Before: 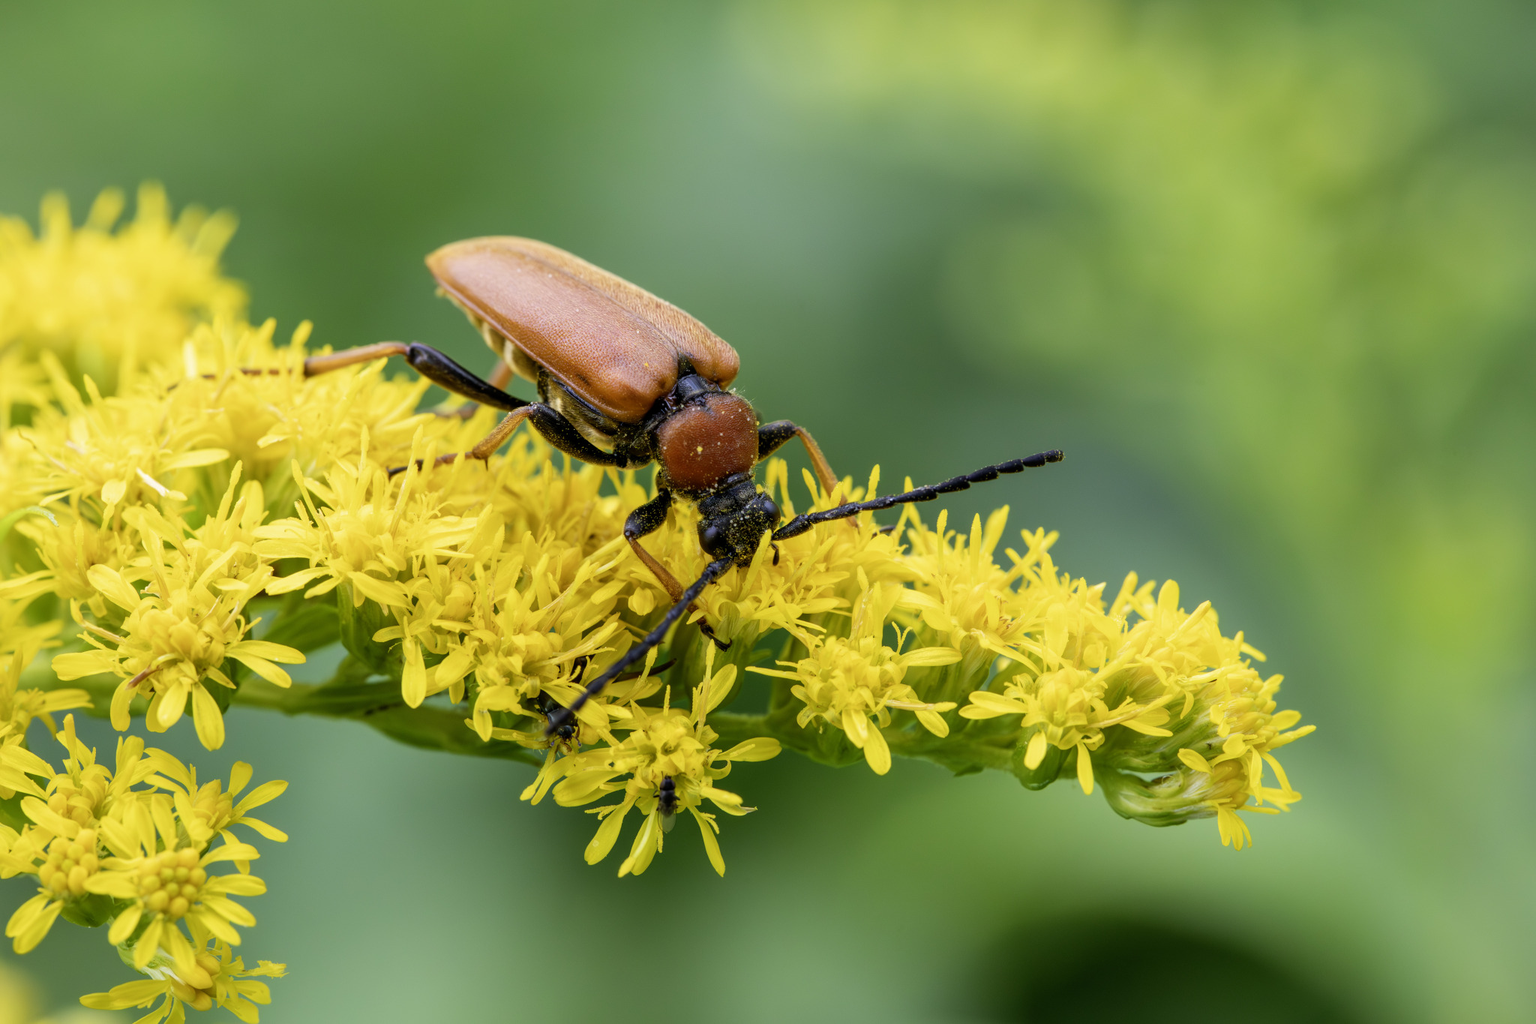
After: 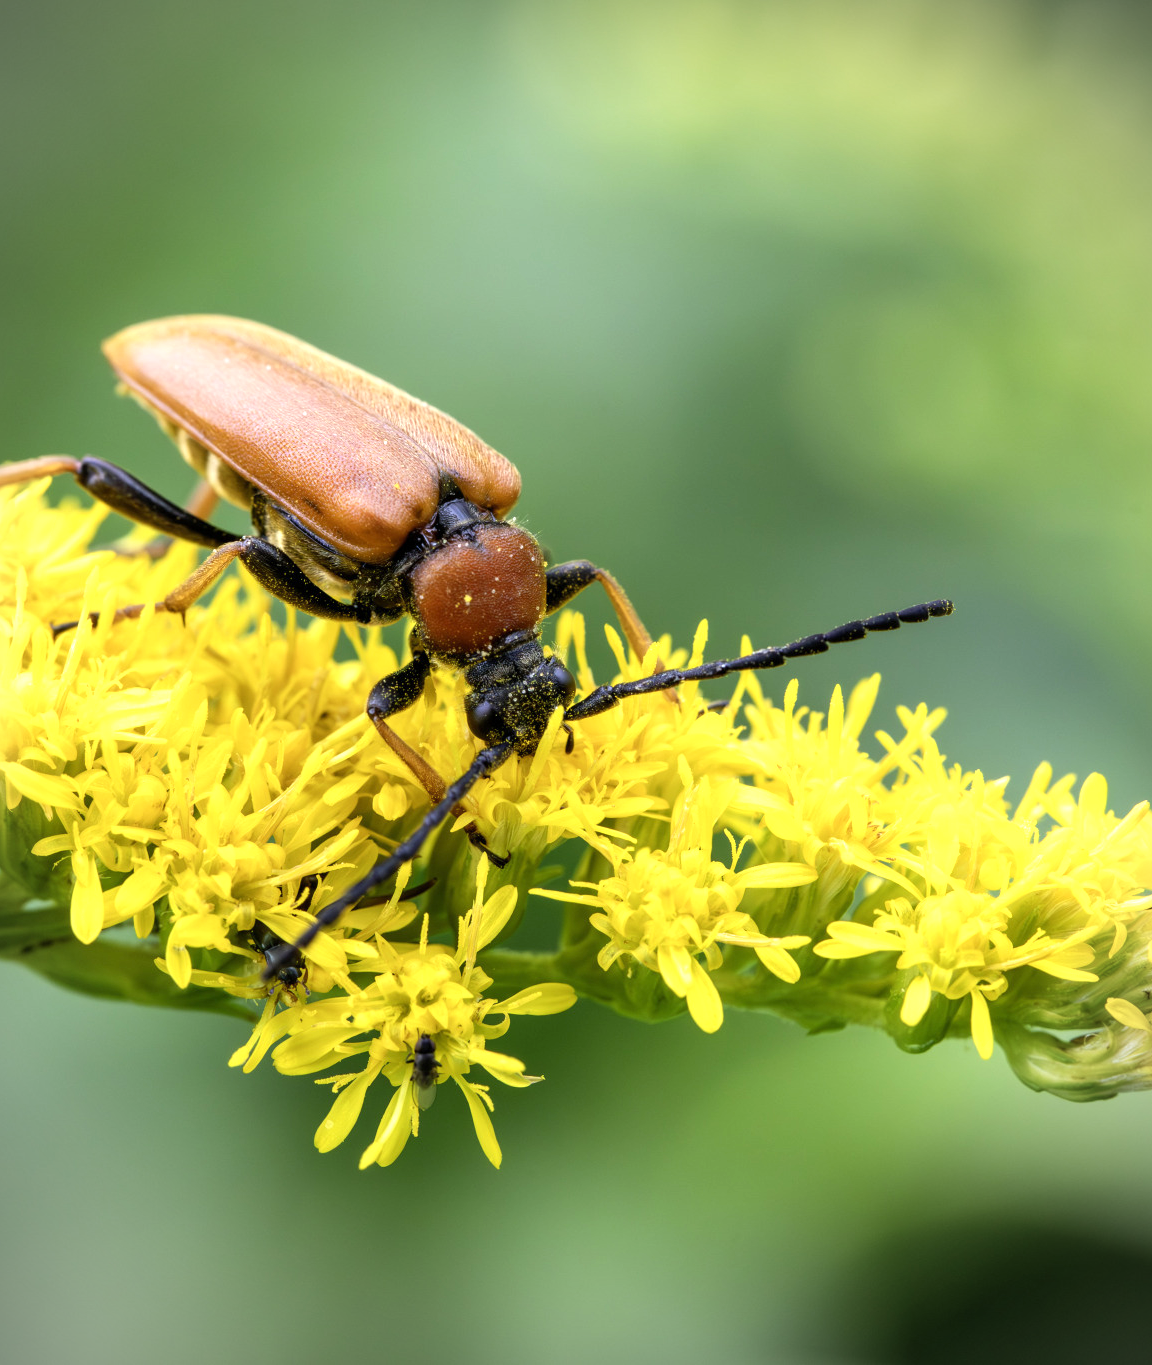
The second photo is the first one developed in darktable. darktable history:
crop and rotate: left 22.716%, right 21.013%
exposure: exposure 0.64 EV, compensate highlight preservation false
vignetting: unbound false
